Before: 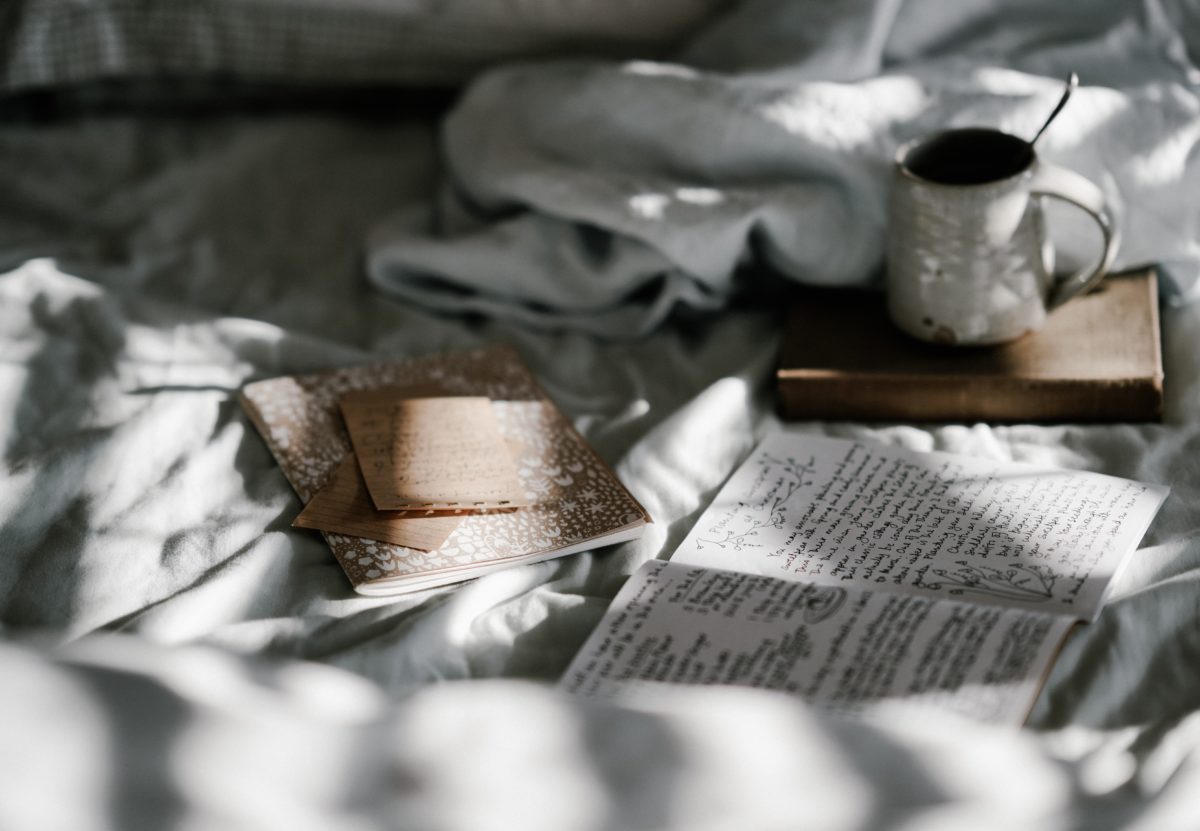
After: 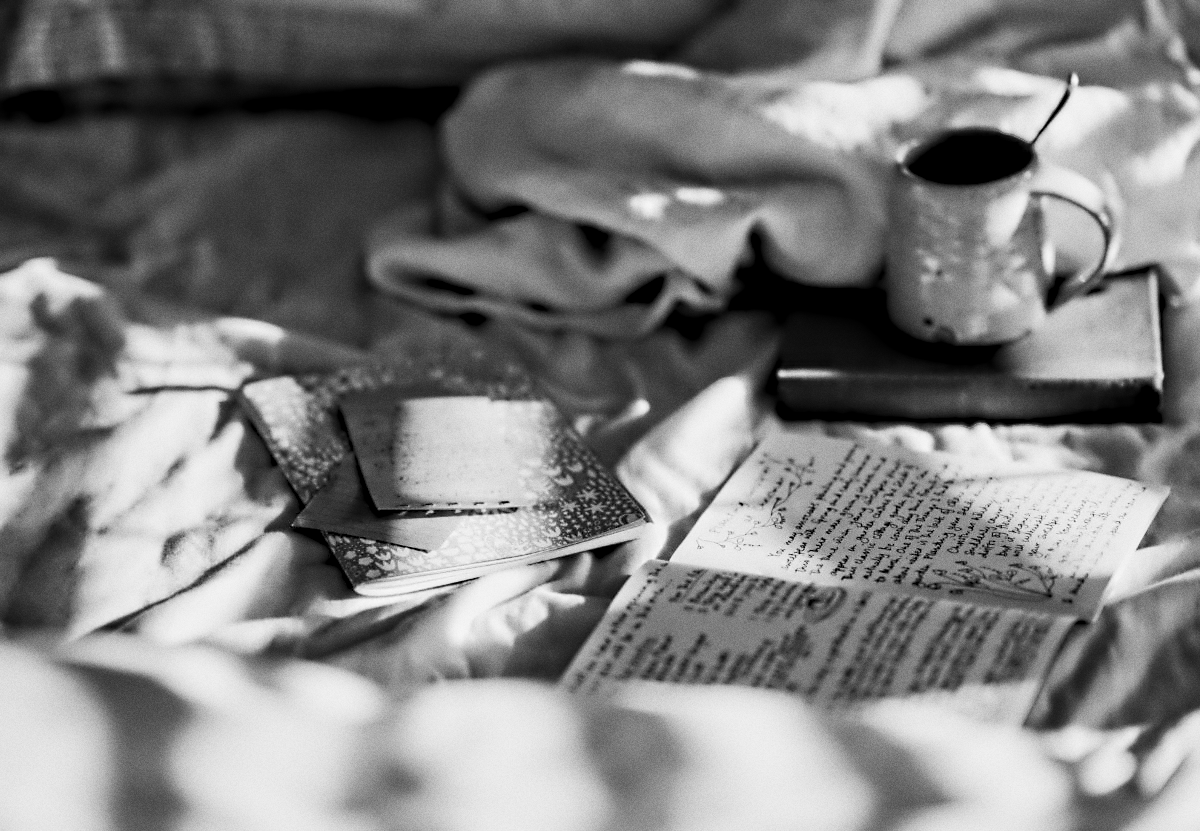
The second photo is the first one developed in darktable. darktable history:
monochrome: a -74.22, b 78.2
contrast brightness saturation: contrast 0.2, brightness 0.2, saturation 0.8
grain: coarseness 0.09 ISO
contrast equalizer: octaves 7, y [[0.5, 0.542, 0.583, 0.625, 0.667, 0.708], [0.5 ×6], [0.5 ×6], [0, 0.033, 0.067, 0.1, 0.133, 0.167], [0, 0.05, 0.1, 0.15, 0.2, 0.25]]
